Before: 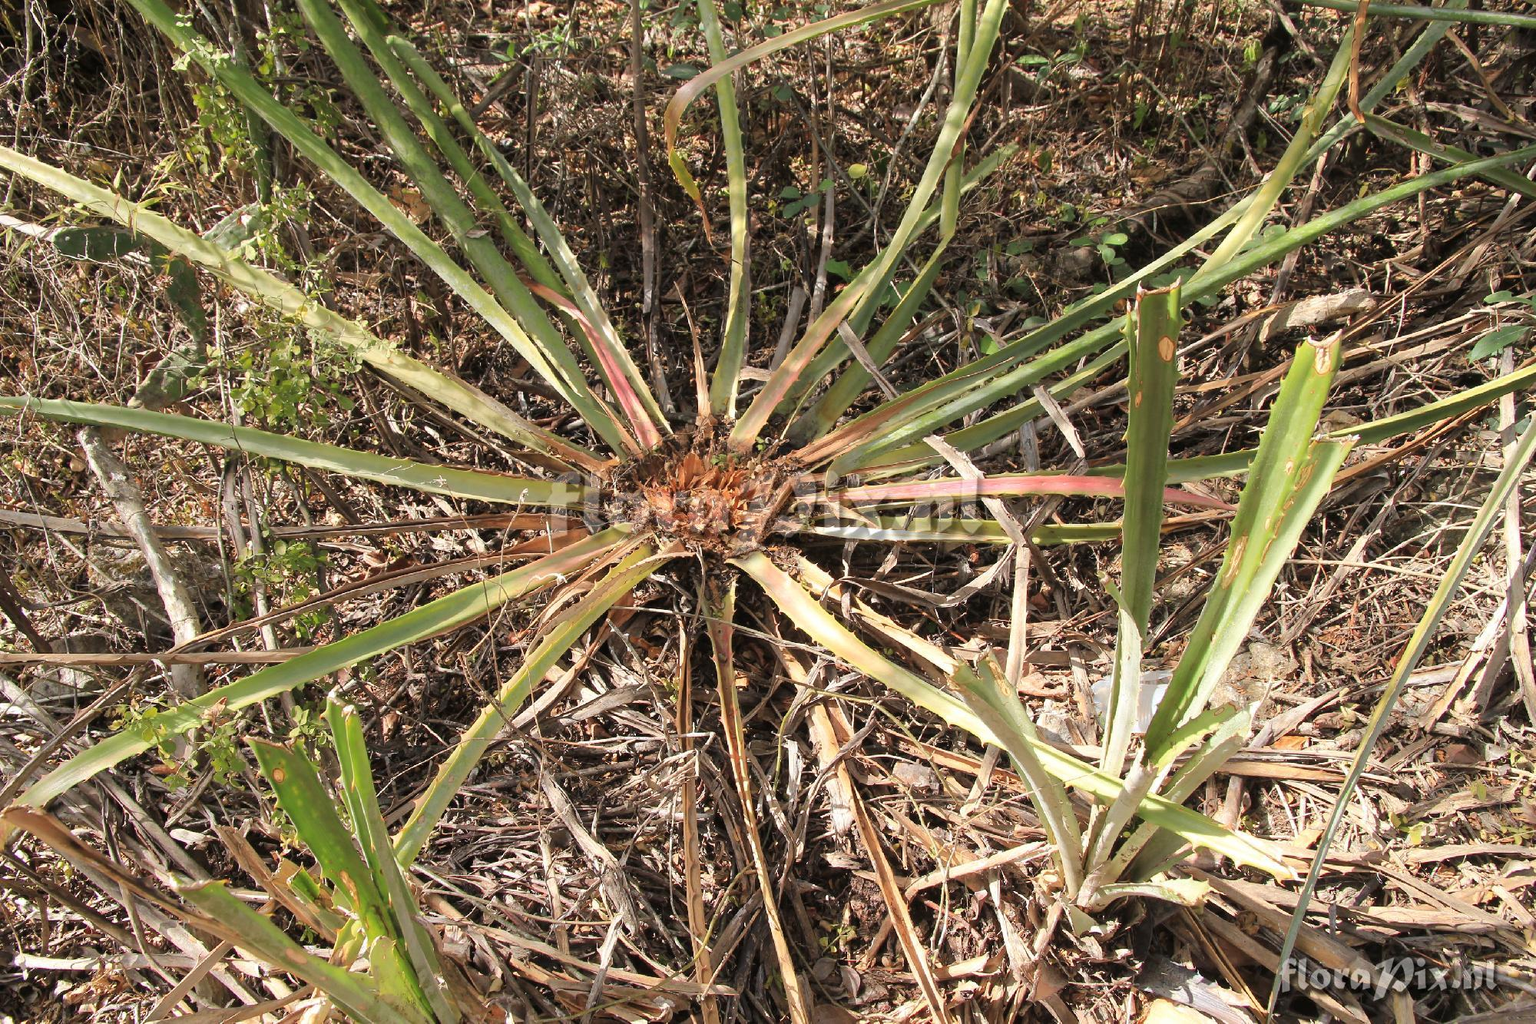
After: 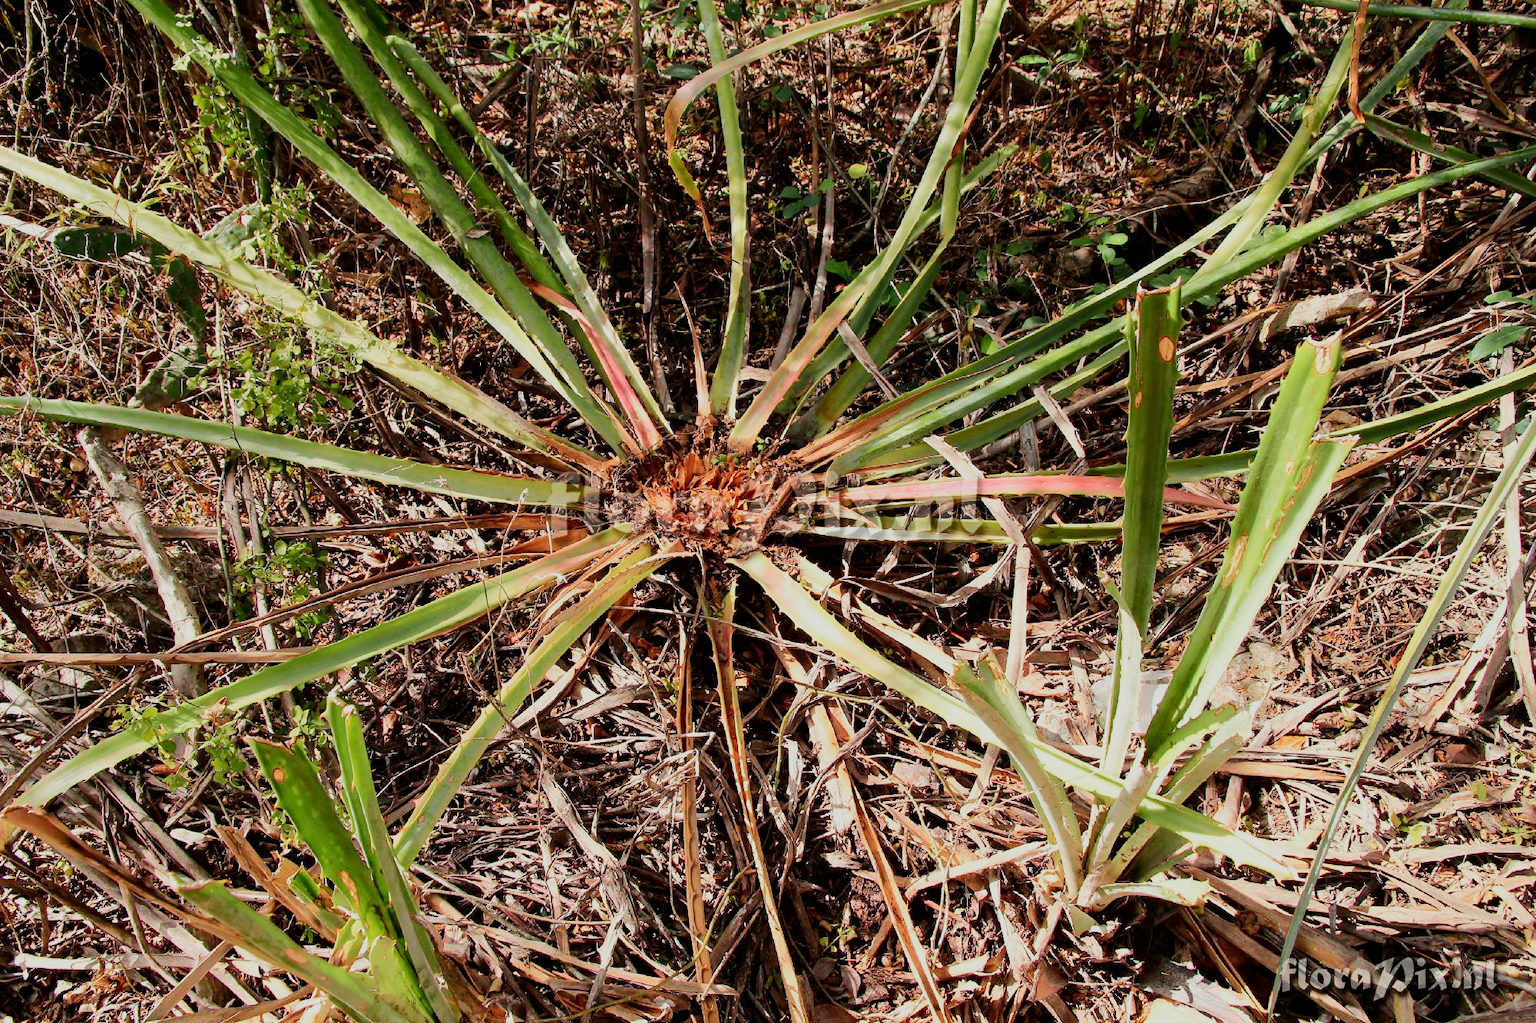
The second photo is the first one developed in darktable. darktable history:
filmic rgb: black relative exposure -16 EV, white relative exposure 5.31 EV, hardness 5.9, contrast 1.25, preserve chrominance no, color science v5 (2021)
tone curve: curves: ch0 [(0, 0) (0.068, 0.031) (0.175, 0.132) (0.337, 0.304) (0.498, 0.511) (0.748, 0.762) (0.993, 0.954)]; ch1 [(0, 0) (0.294, 0.184) (0.359, 0.34) (0.362, 0.35) (0.43, 0.41) (0.469, 0.453) (0.495, 0.489) (0.54, 0.563) (0.612, 0.641) (1, 1)]; ch2 [(0, 0) (0.431, 0.419) (0.495, 0.502) (0.524, 0.534) (0.557, 0.56) (0.634, 0.654) (0.728, 0.722) (1, 1)], color space Lab, independent channels, preserve colors none
white balance: emerald 1
exposure: exposure -0.157 EV, compensate highlight preservation false
